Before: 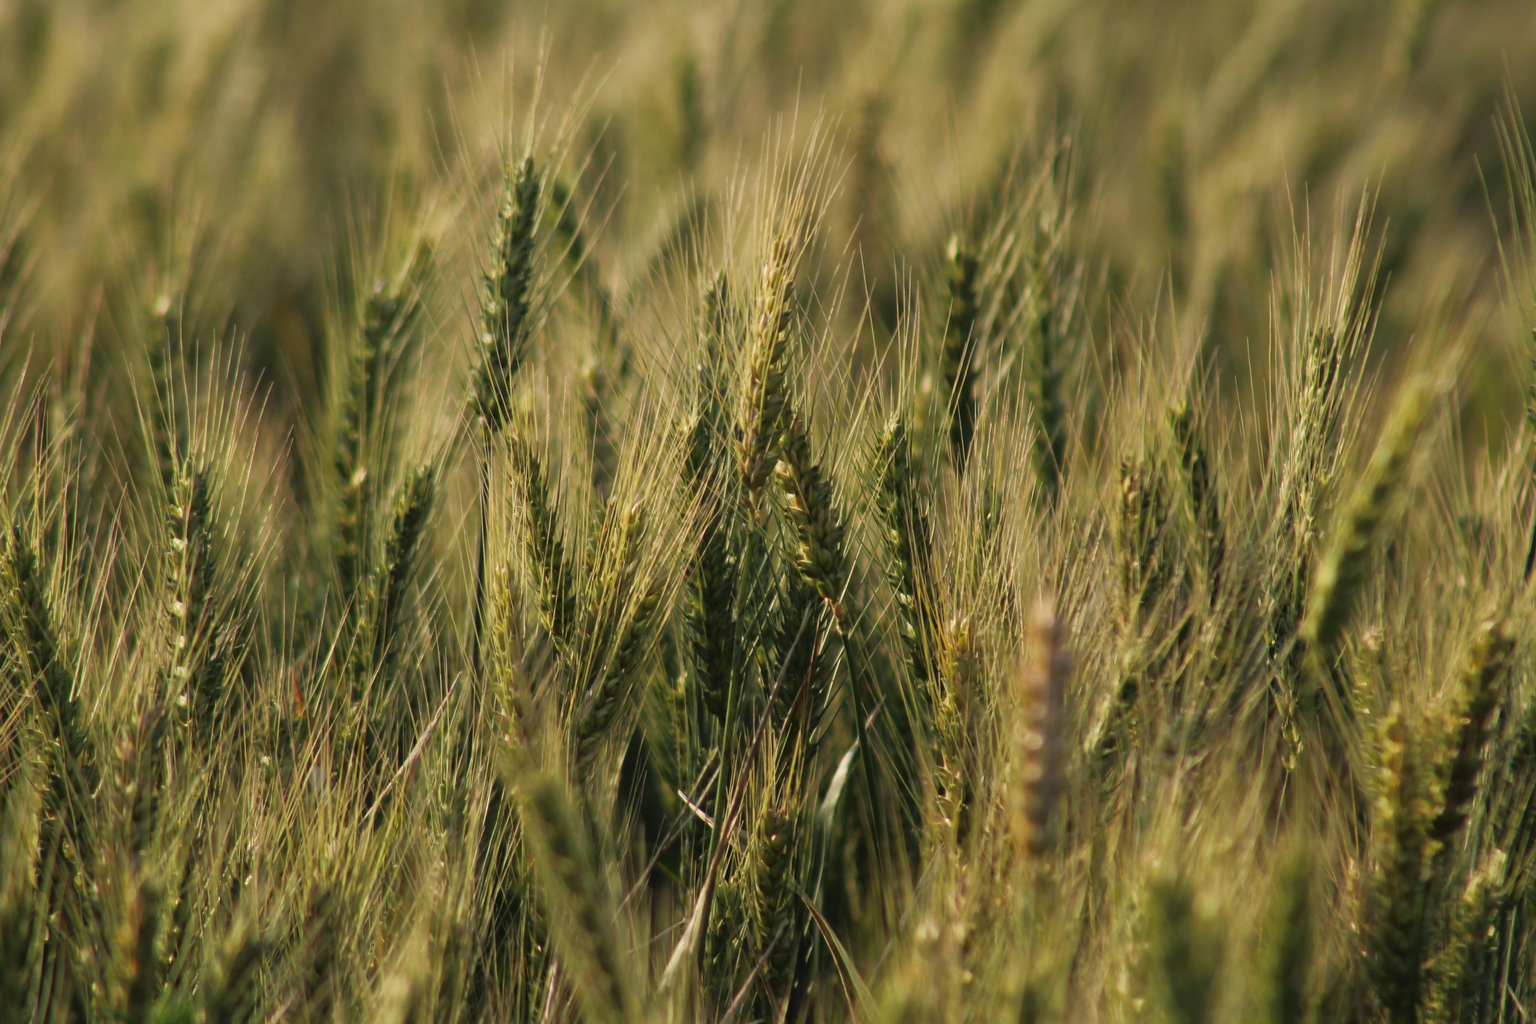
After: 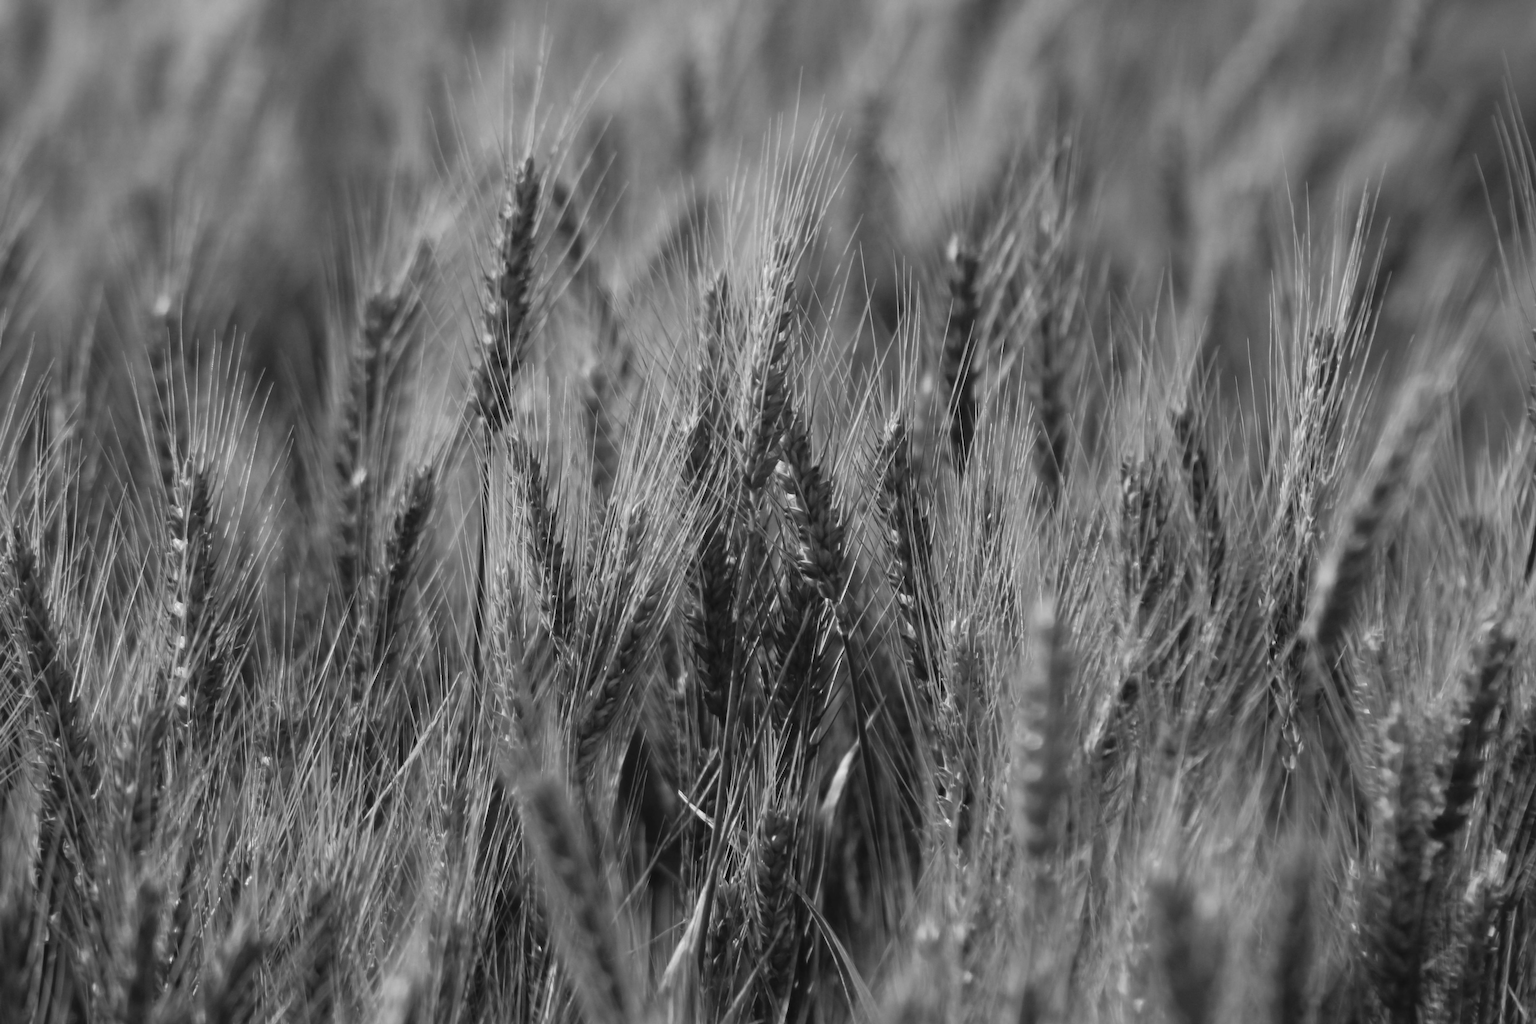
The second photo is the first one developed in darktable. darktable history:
monochrome: on, module defaults
color correction: highlights a* -5.94, highlights b* 11.19
